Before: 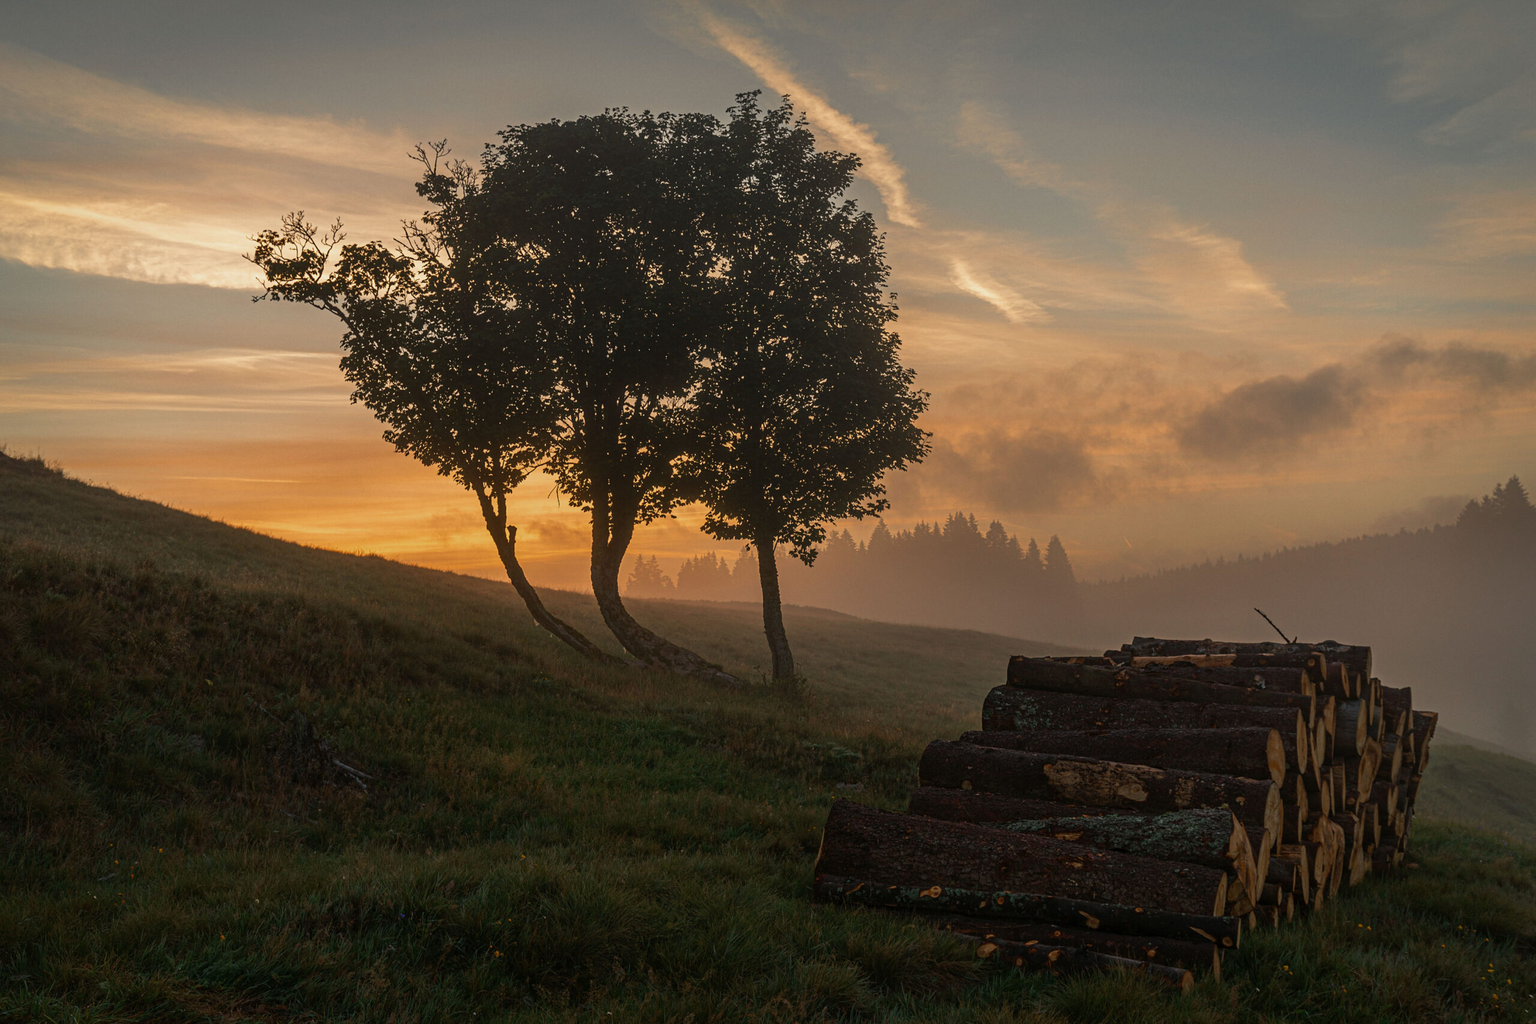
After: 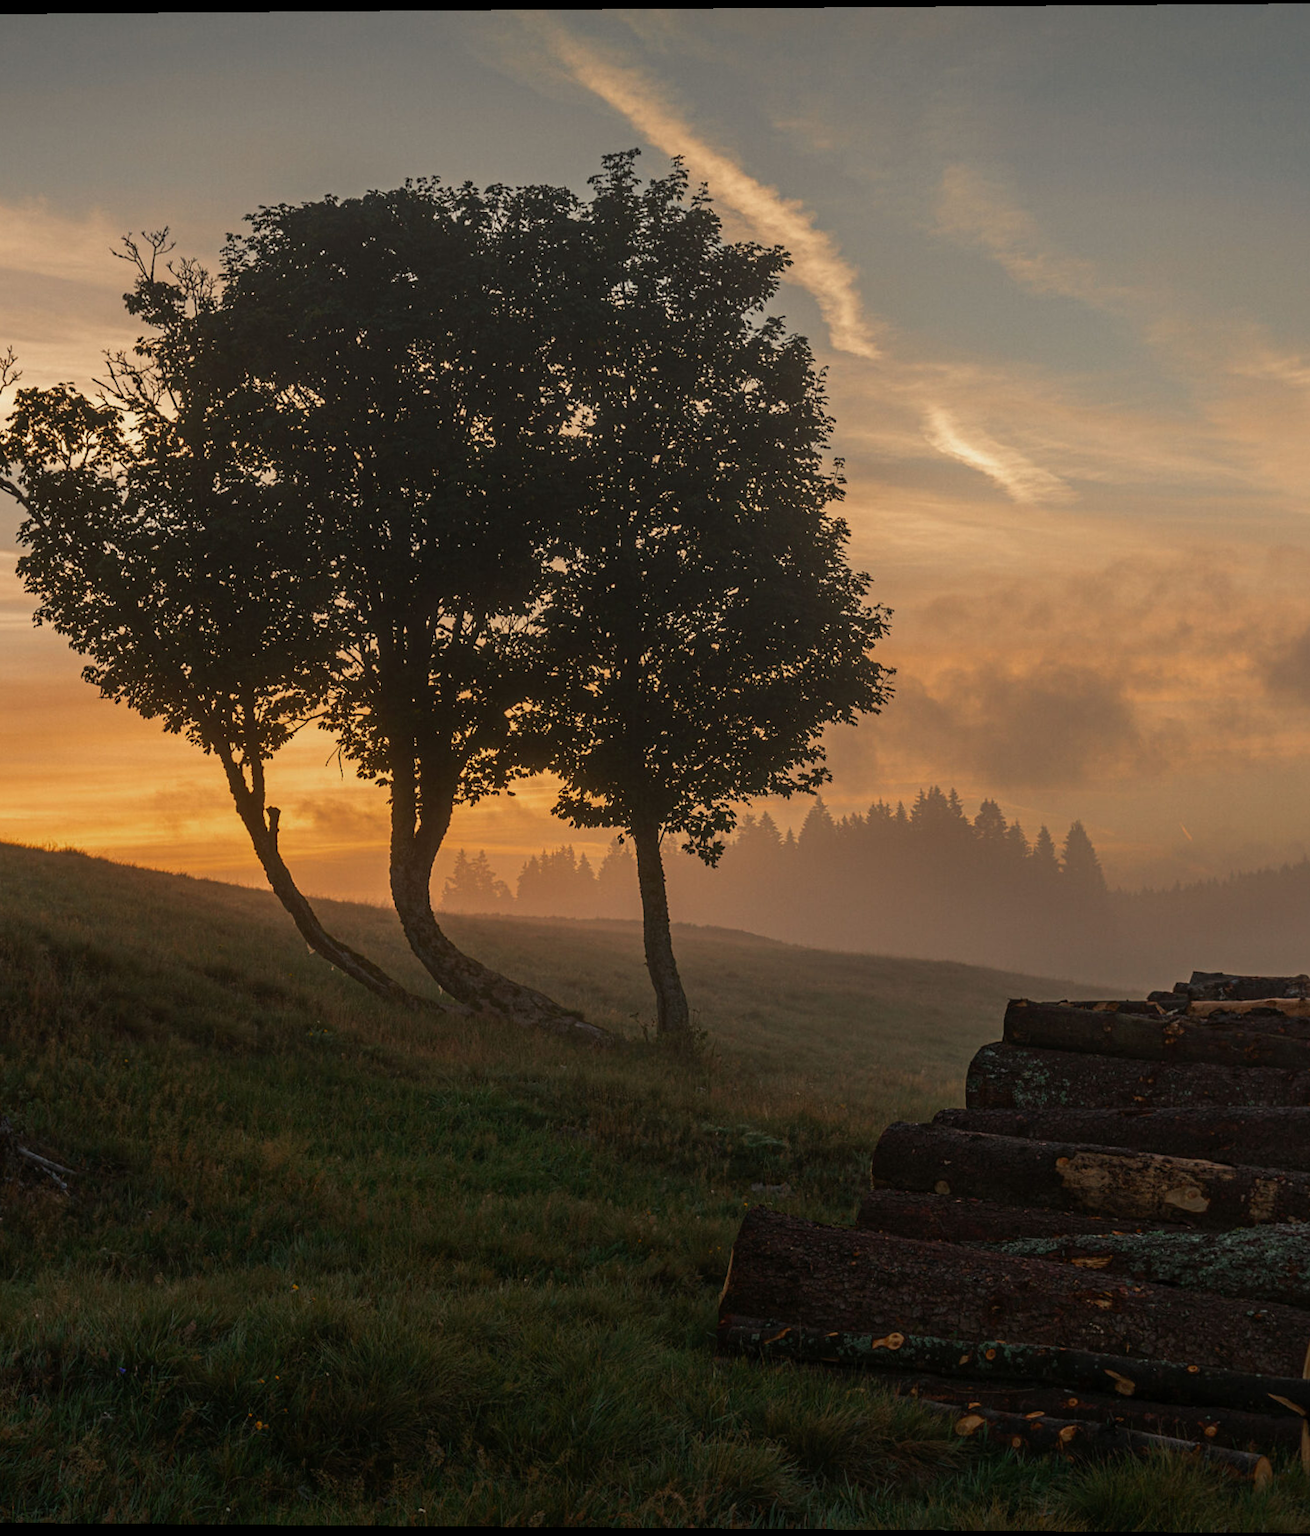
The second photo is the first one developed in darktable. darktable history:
crop: left 21.496%, right 22.254%
rotate and perspective: lens shift (vertical) 0.048, lens shift (horizontal) -0.024, automatic cropping off
